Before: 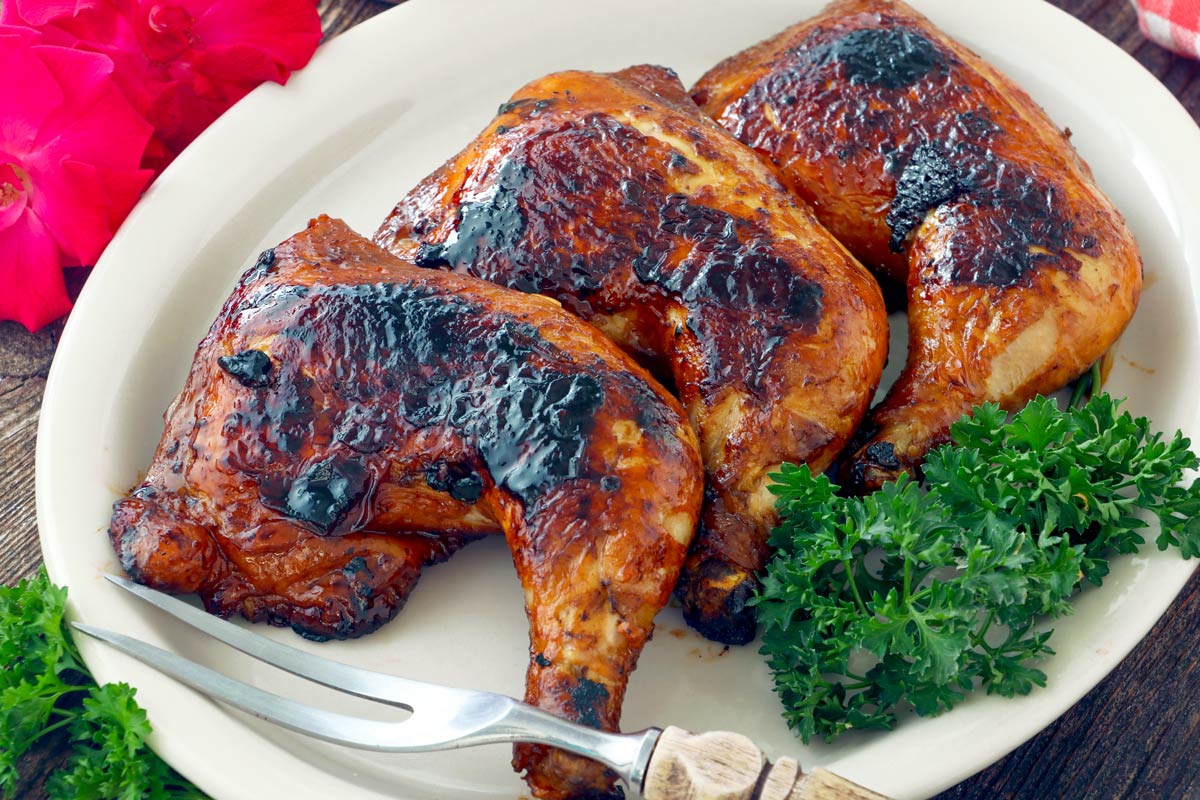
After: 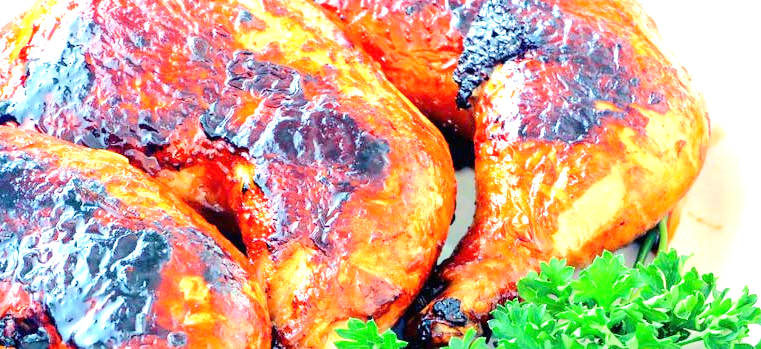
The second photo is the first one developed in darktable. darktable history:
crop: left 36.147%, top 18.045%, right 0.411%, bottom 38.224%
exposure: black level correction 0, exposure 1.744 EV, compensate highlight preservation false
tone equalizer: -7 EV 0.157 EV, -6 EV 0.625 EV, -5 EV 1.16 EV, -4 EV 1.34 EV, -3 EV 1.14 EV, -2 EV 0.6 EV, -1 EV 0.165 EV, edges refinement/feathering 500, mask exposure compensation -1.57 EV, preserve details no
